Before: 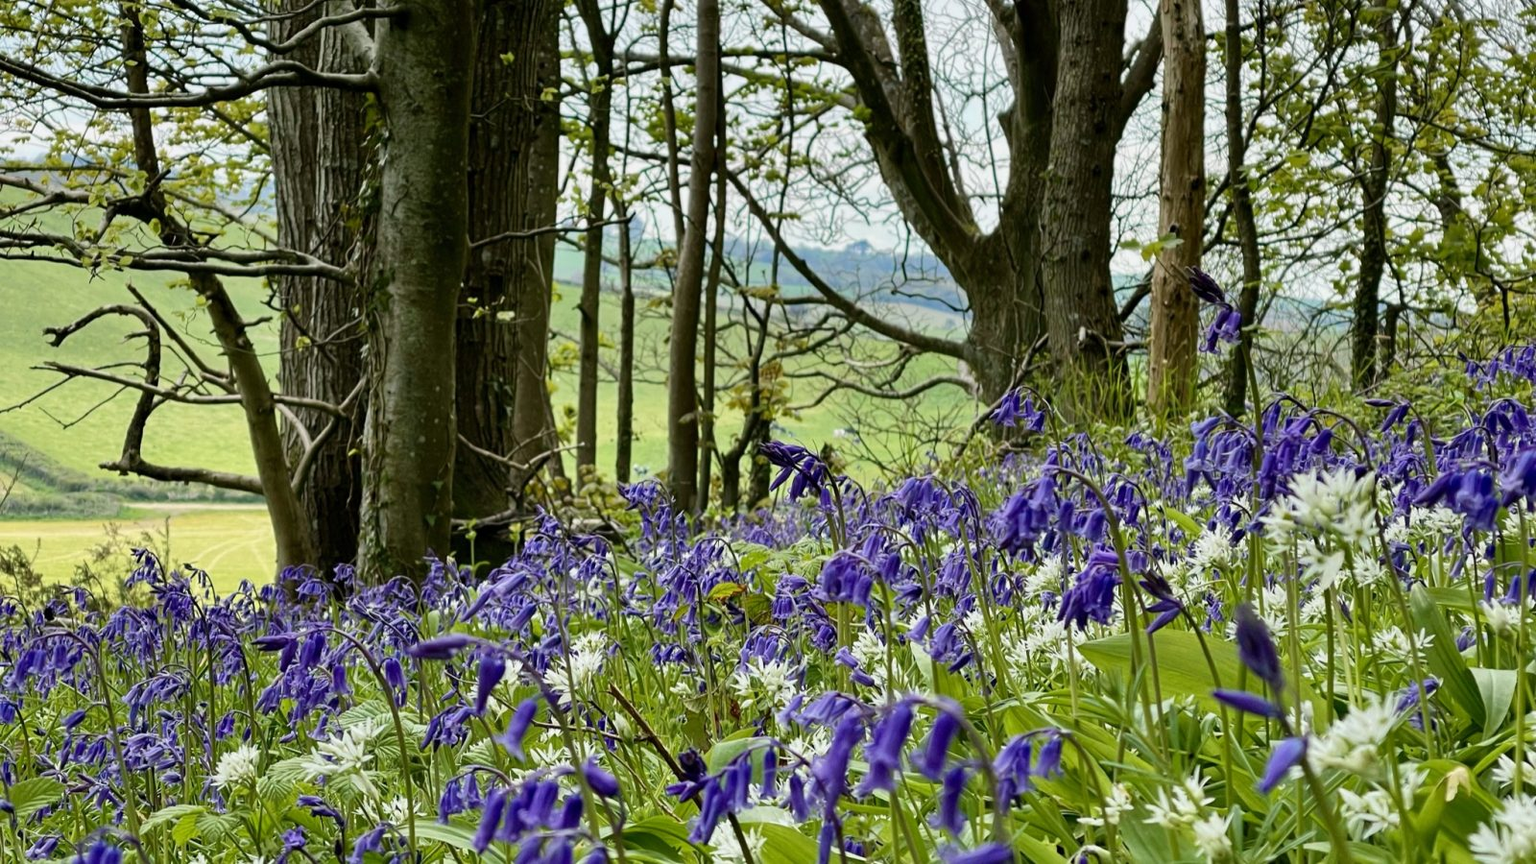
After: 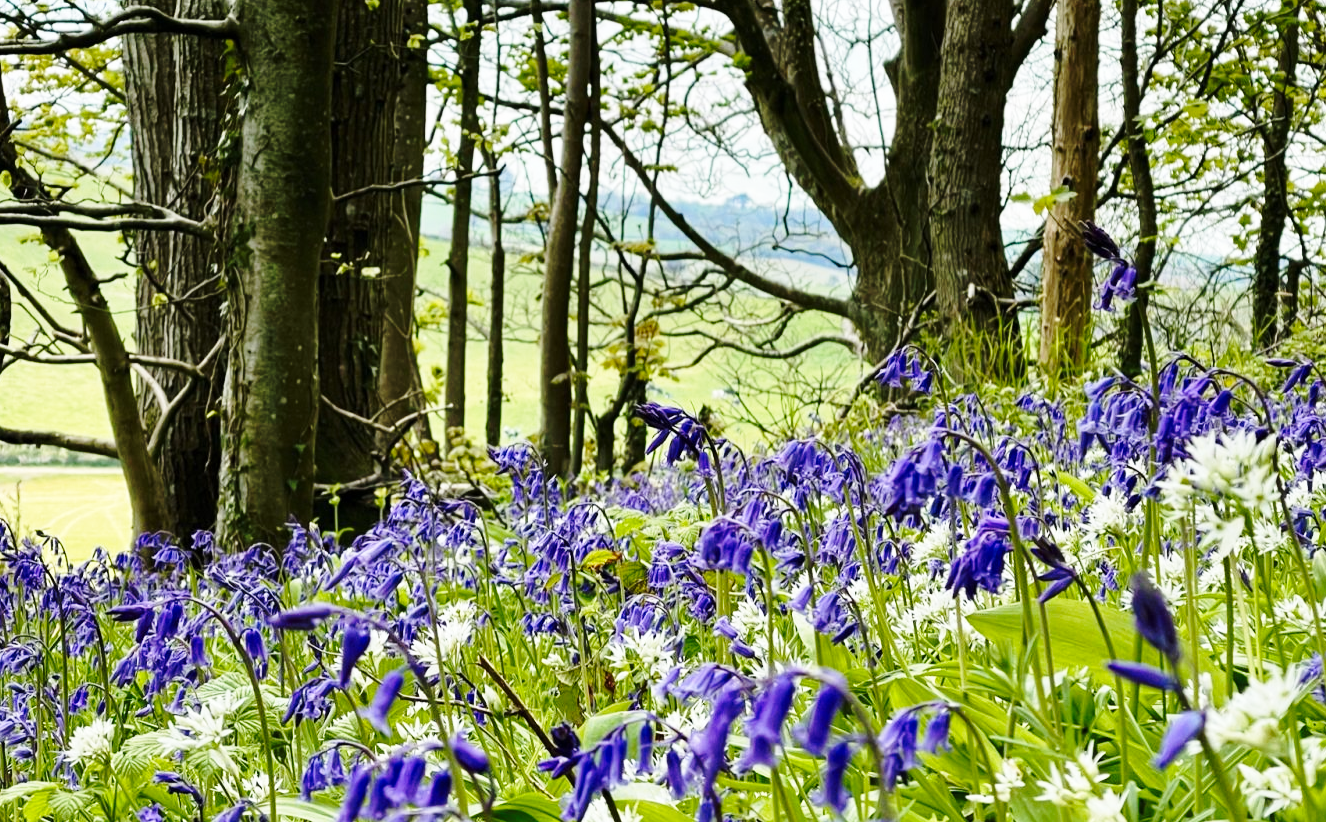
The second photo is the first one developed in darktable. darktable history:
crop: left 9.791%, top 6.336%, right 7.274%, bottom 2.248%
base curve: curves: ch0 [(0, 0) (0.036, 0.037) (0.121, 0.228) (0.46, 0.76) (0.859, 0.983) (1, 1)], preserve colors none
